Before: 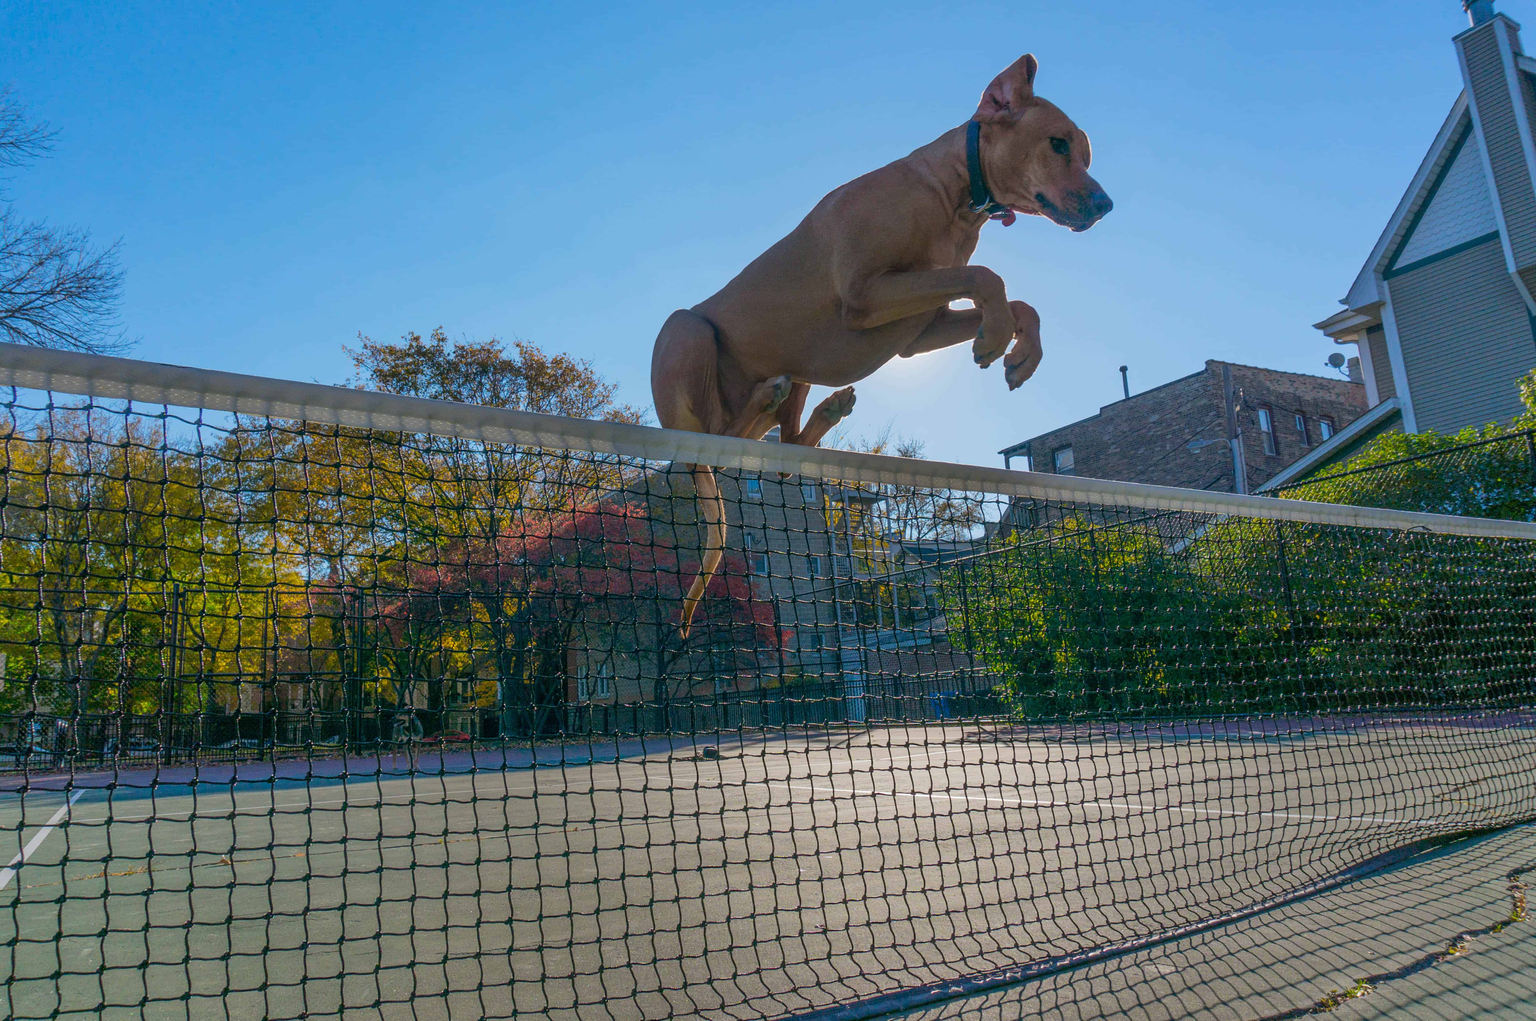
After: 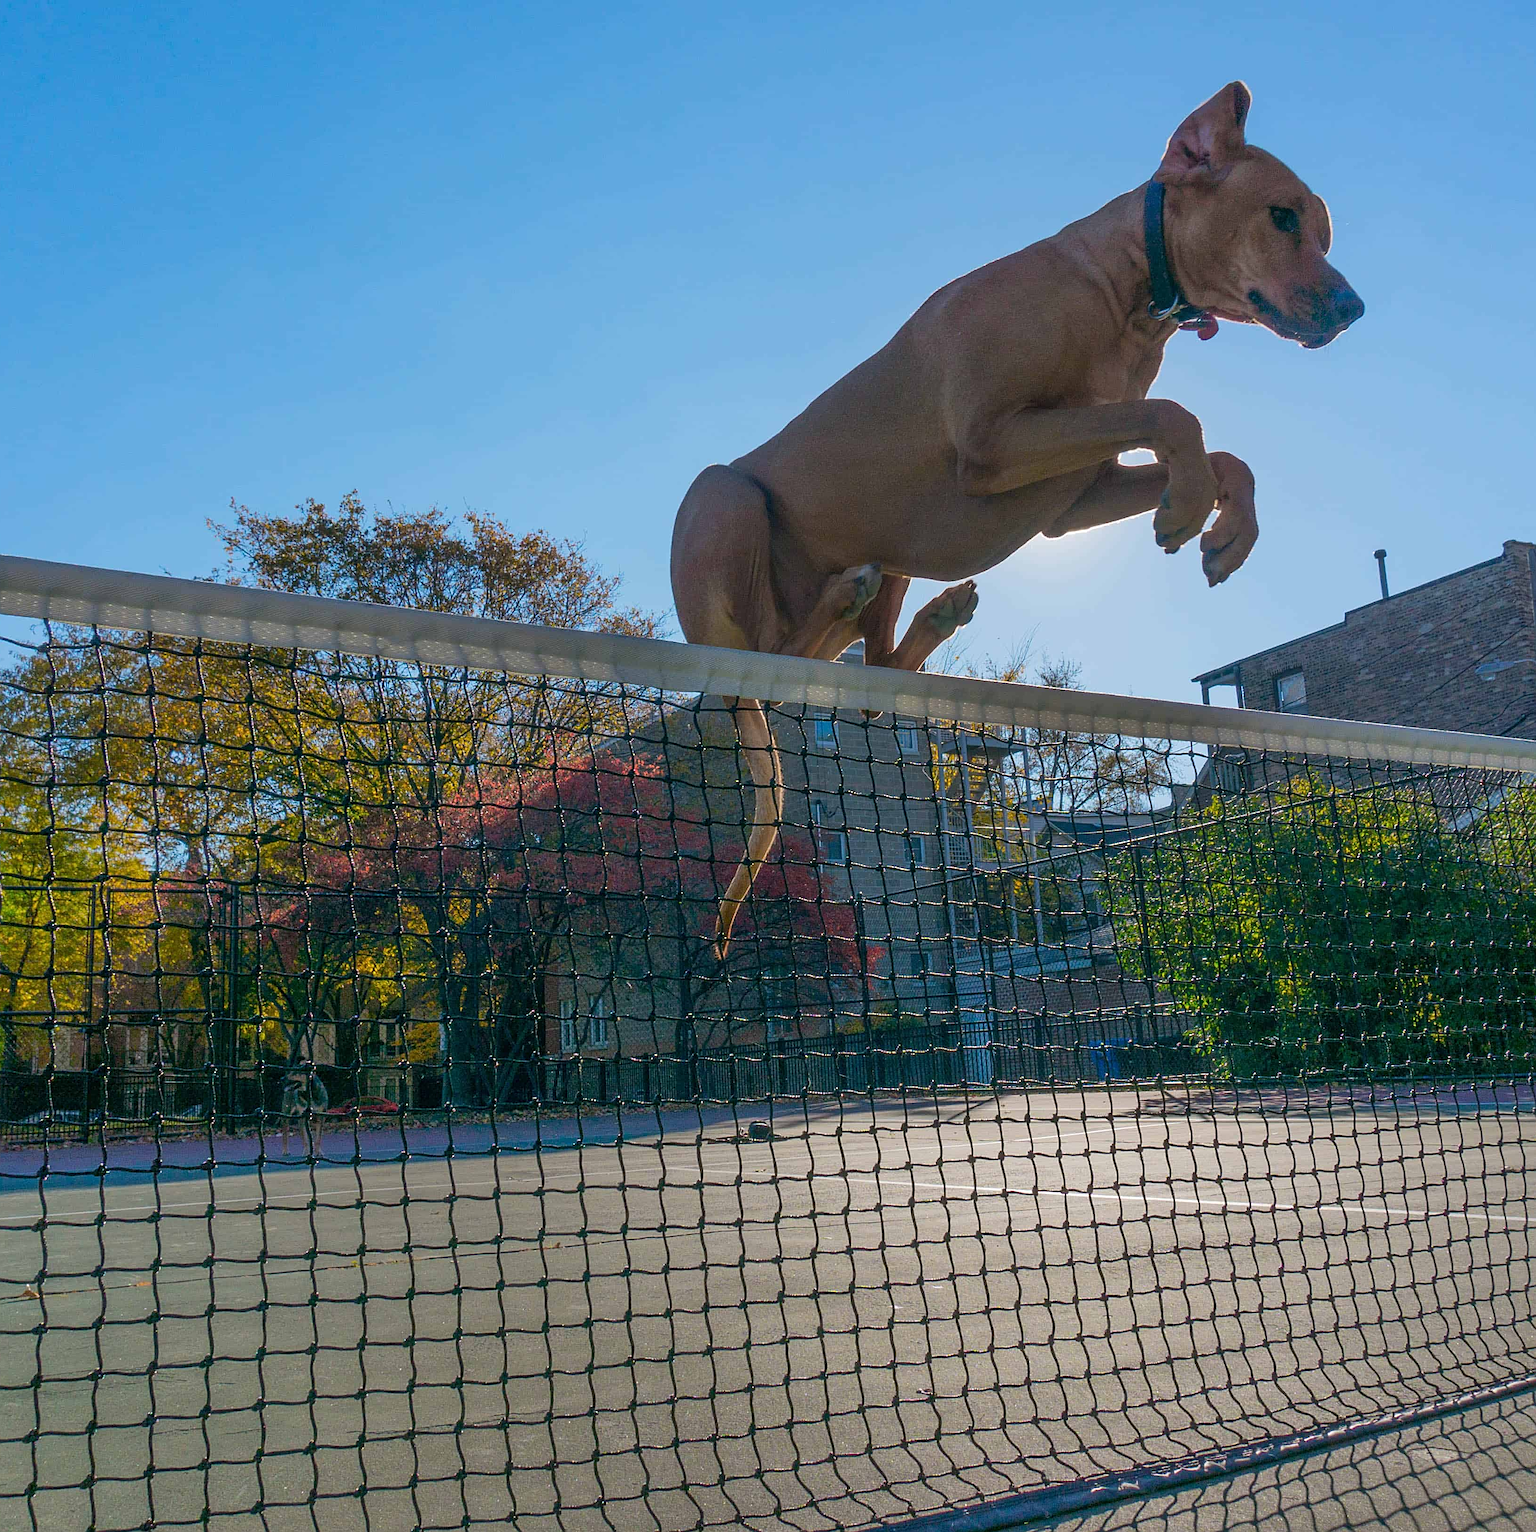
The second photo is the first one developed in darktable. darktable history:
crop and rotate: left 13.357%, right 20.053%
sharpen: on, module defaults
